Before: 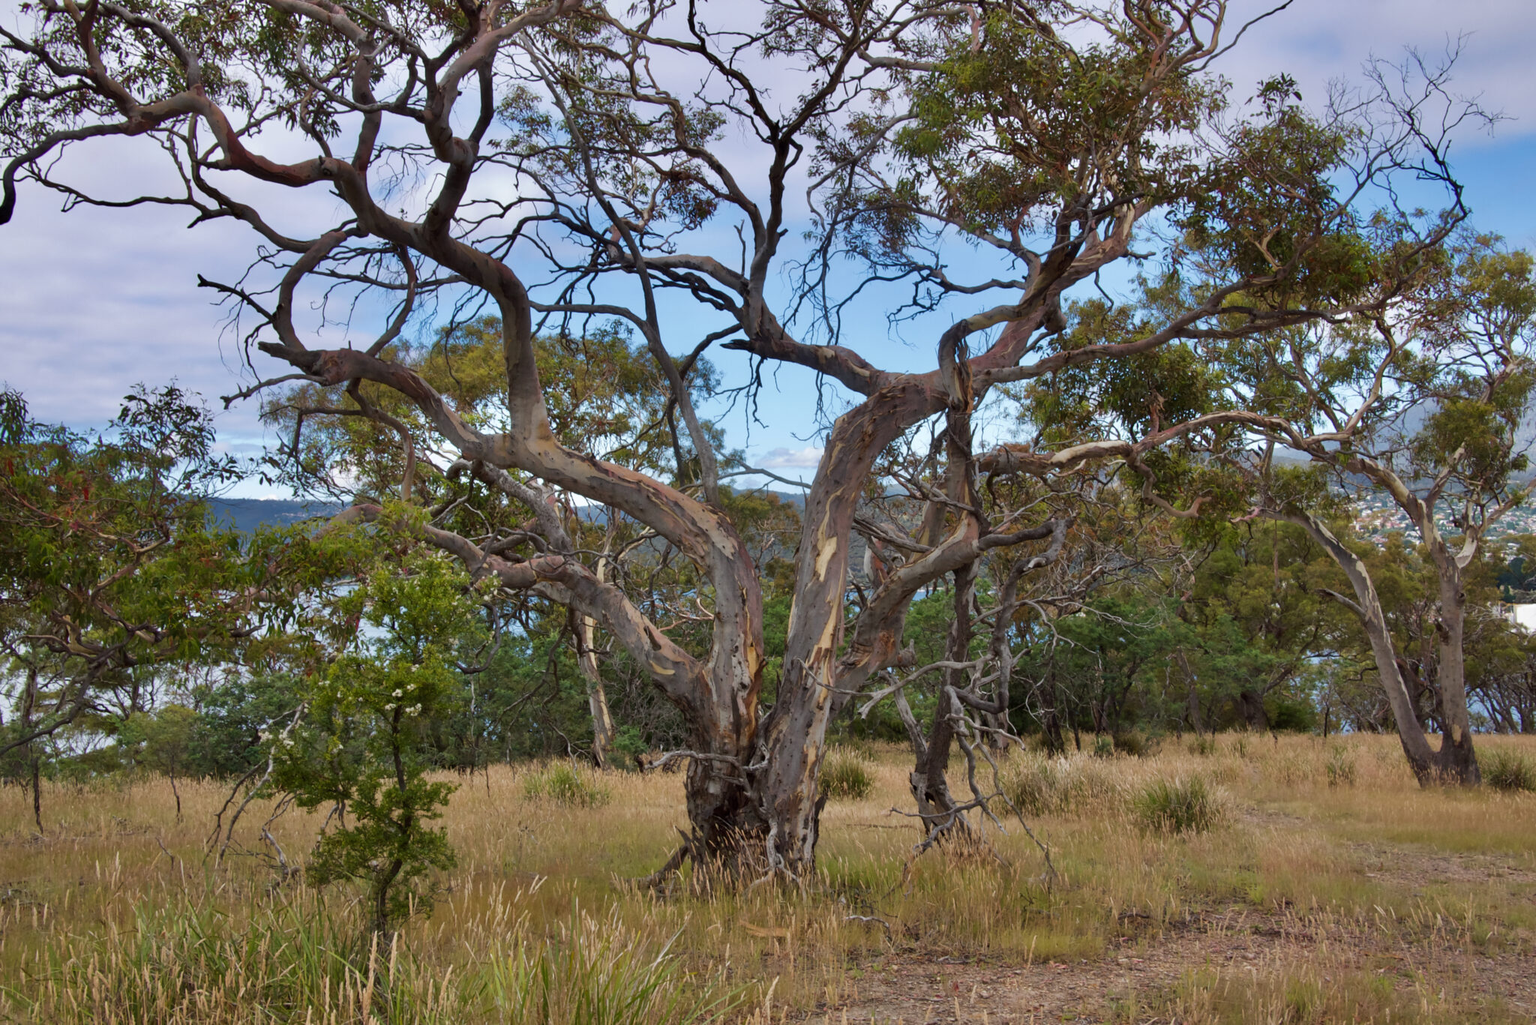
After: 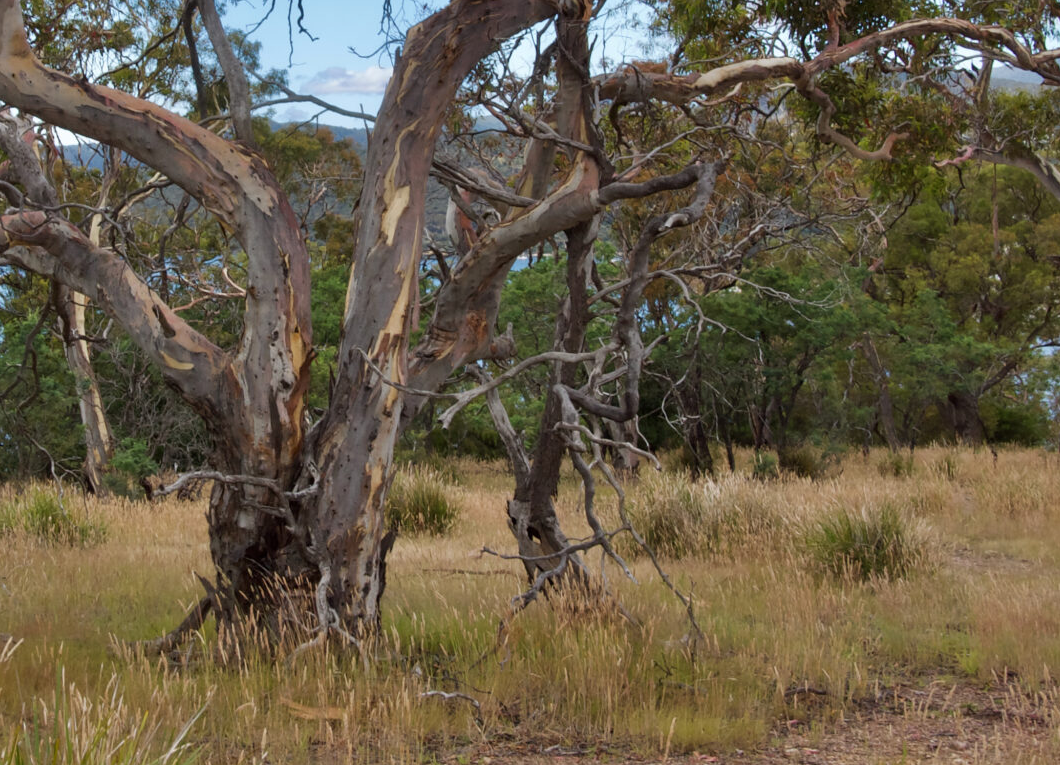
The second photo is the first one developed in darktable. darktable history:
shadows and highlights: shadows 5, soften with gaussian
crop: left 34.479%, top 38.822%, right 13.718%, bottom 5.172%
